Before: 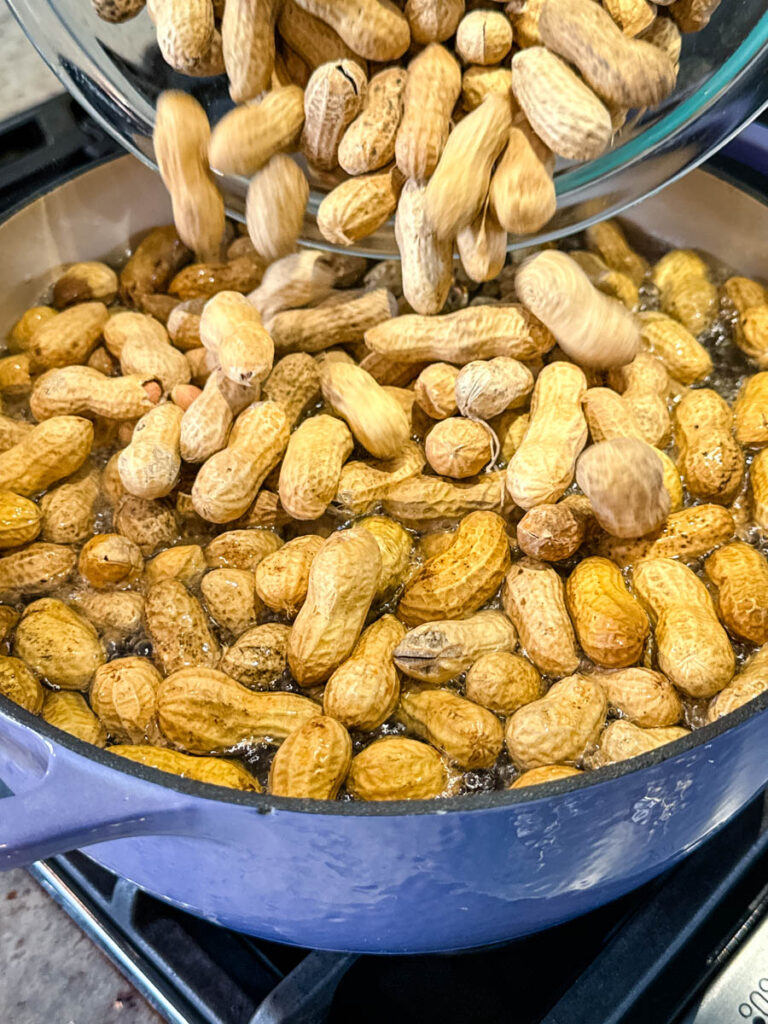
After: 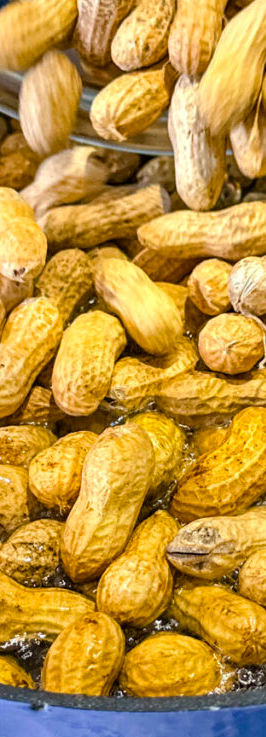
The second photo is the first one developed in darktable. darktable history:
haze removal: compatibility mode true, adaptive false
crop and rotate: left 29.596%, top 10.251%, right 35.736%, bottom 17.751%
tone equalizer: on, module defaults
color balance rgb: perceptual saturation grading › global saturation 19.822%
